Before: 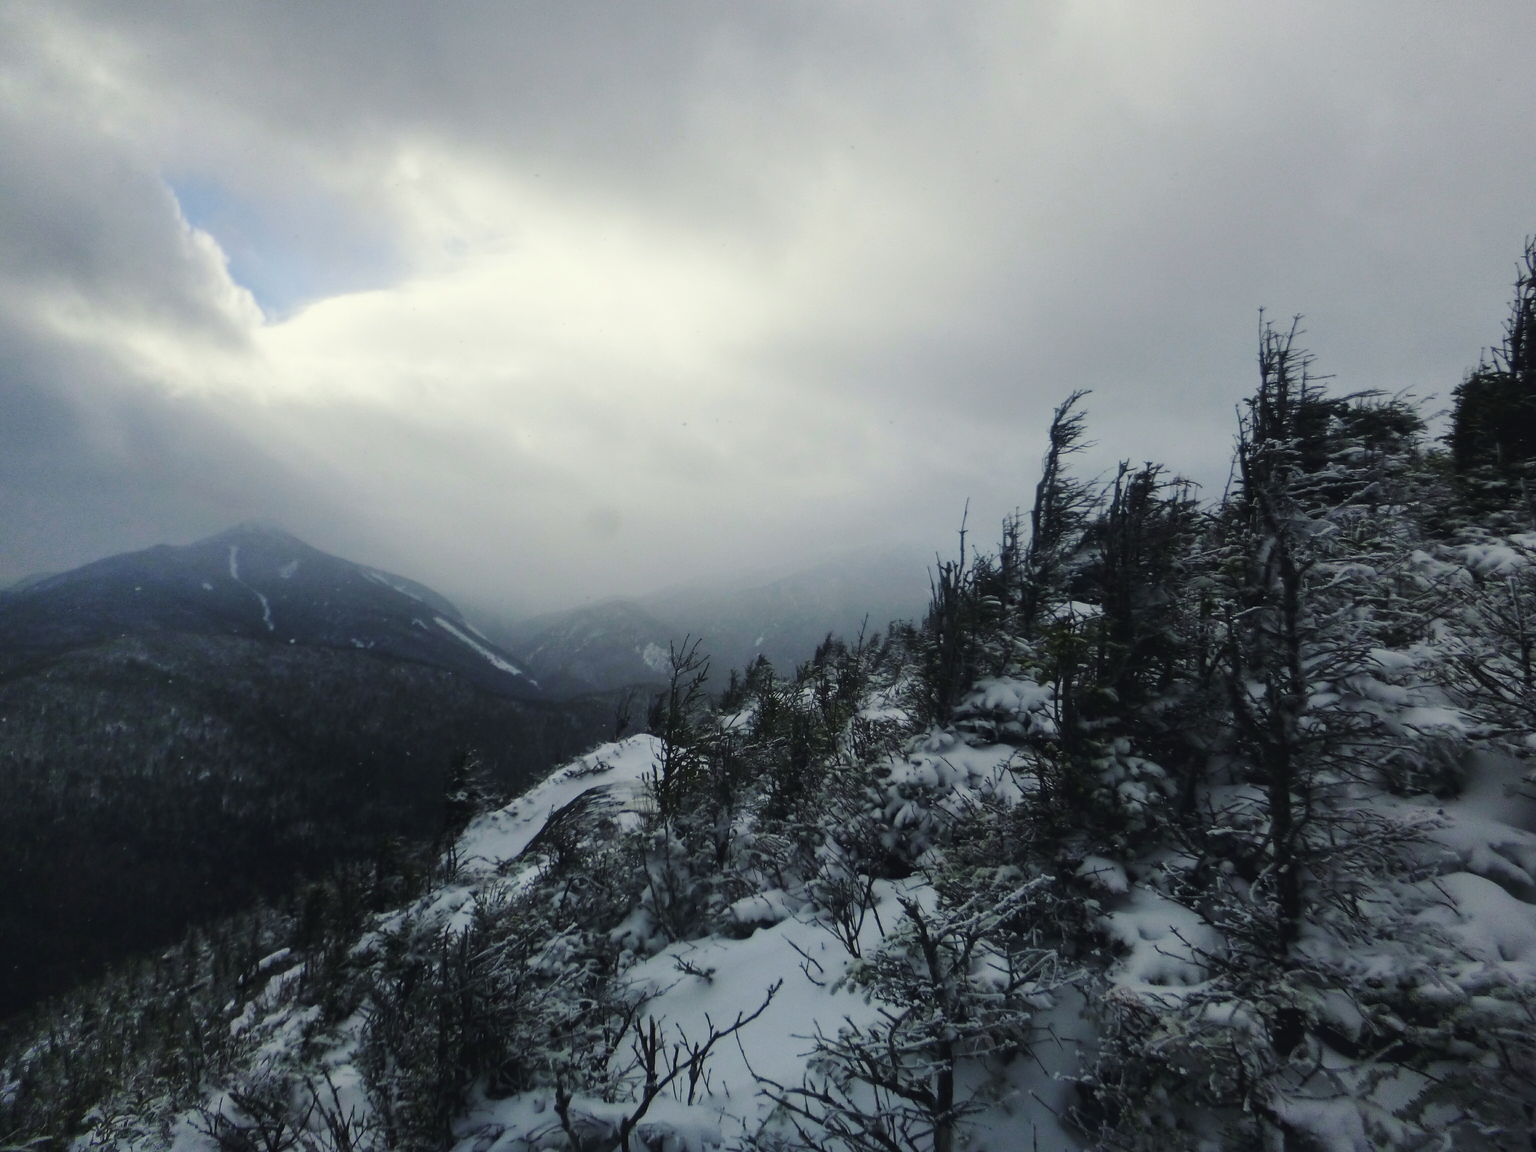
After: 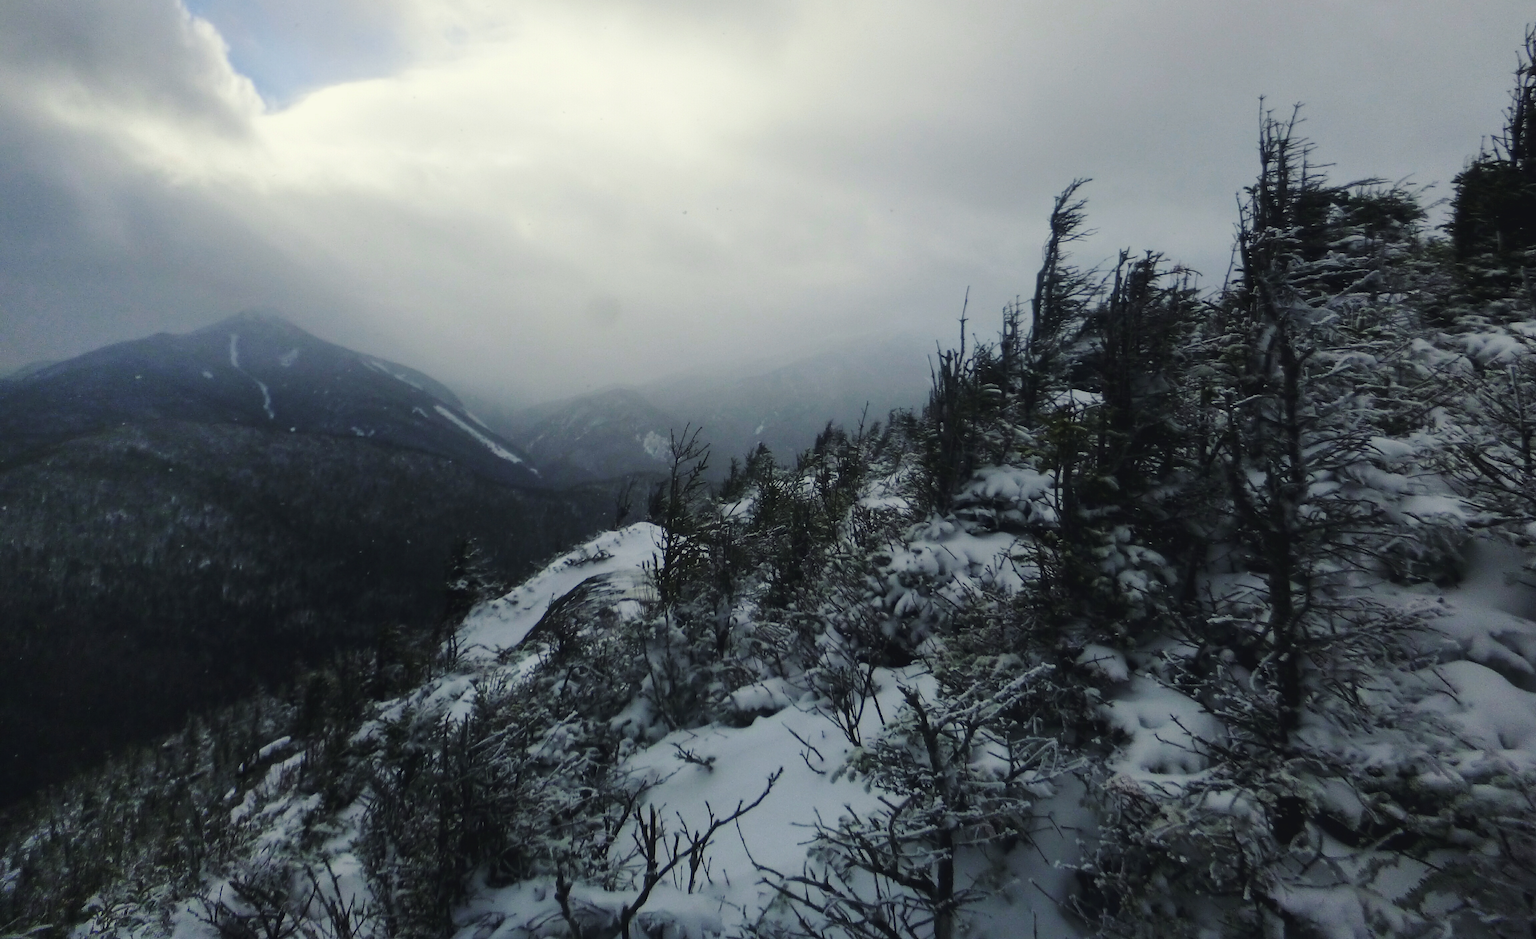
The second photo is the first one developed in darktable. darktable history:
crop and rotate: top 18.418%
